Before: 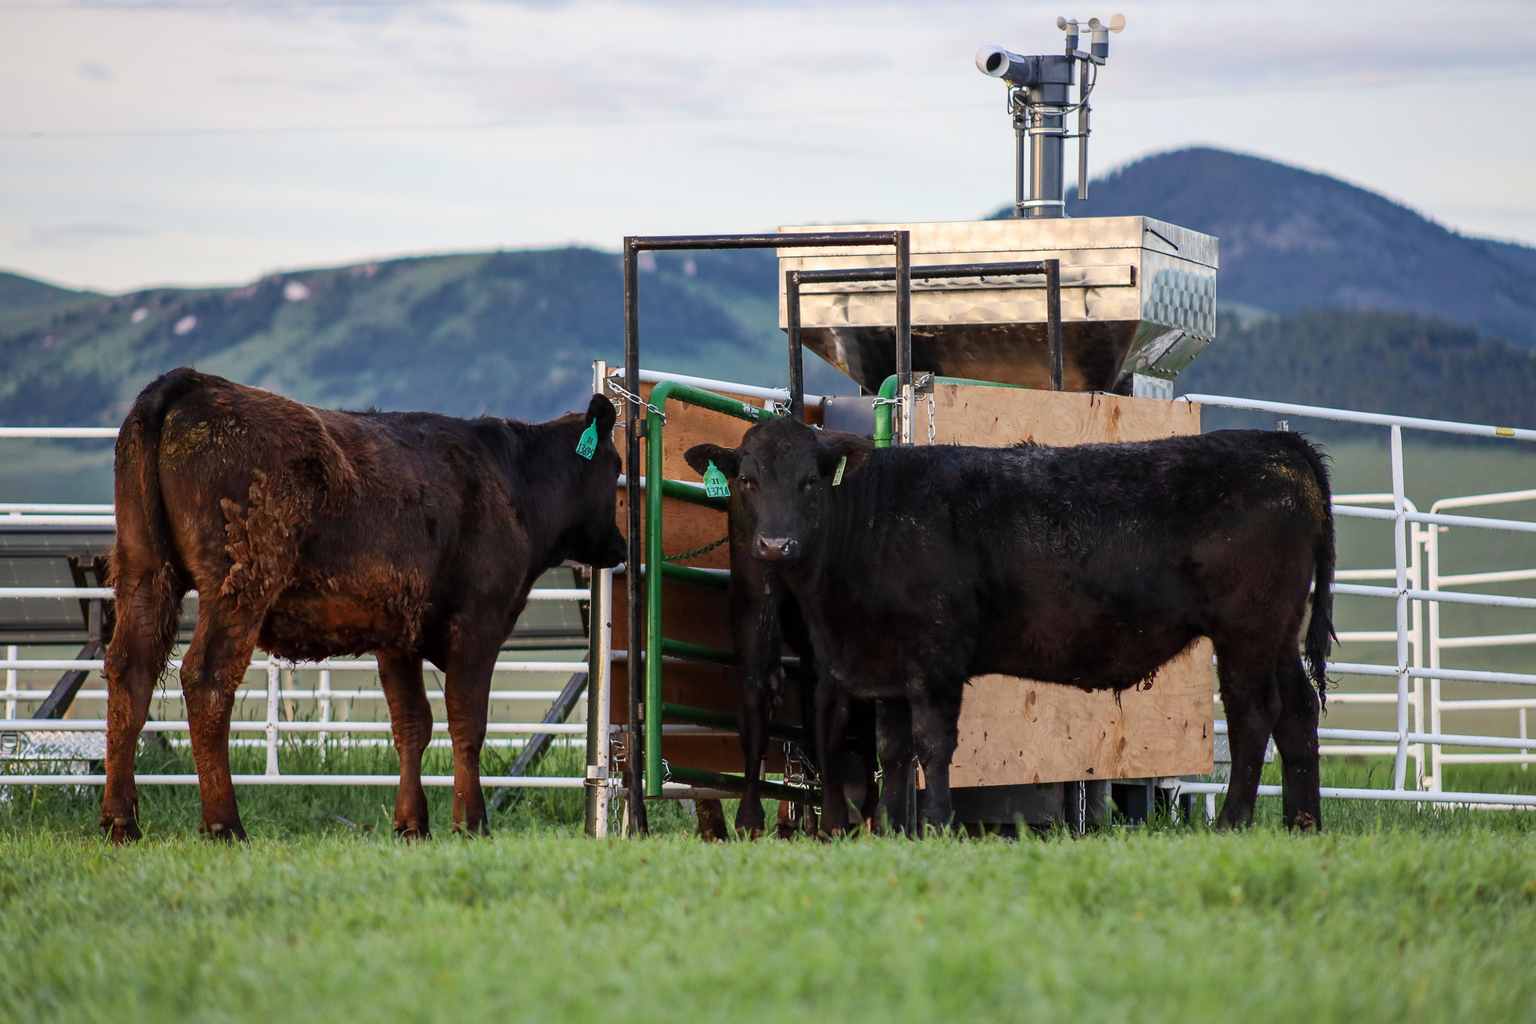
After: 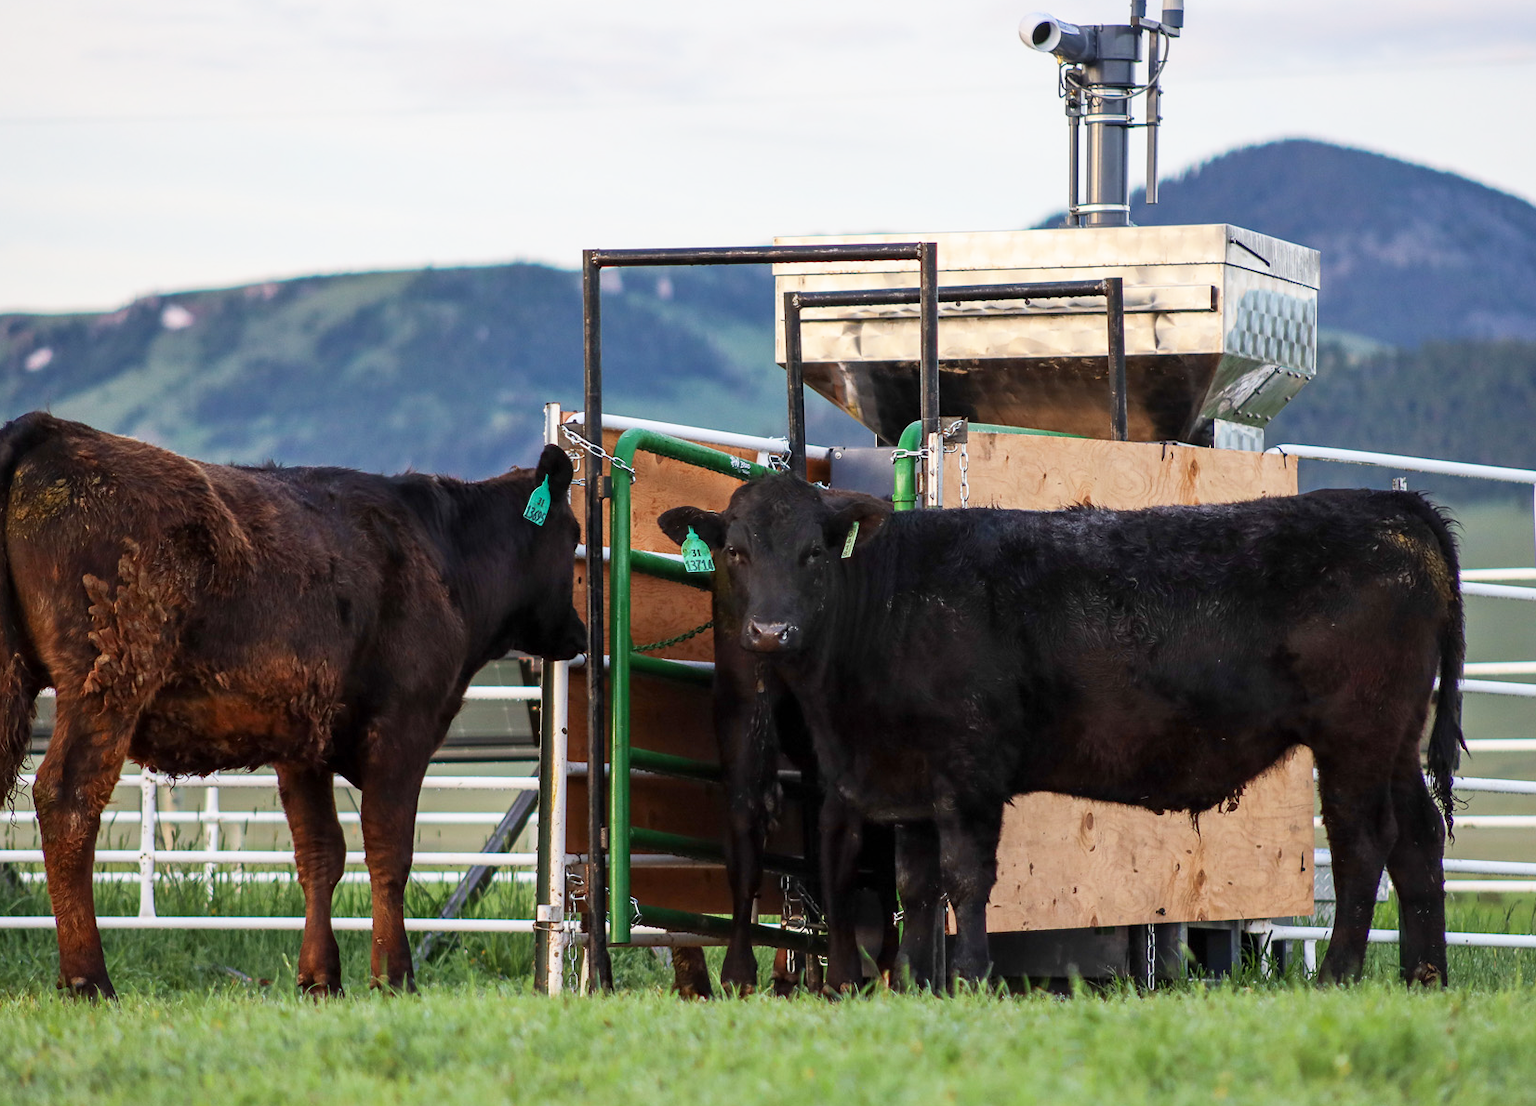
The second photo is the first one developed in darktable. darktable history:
crop: left 10.019%, top 3.494%, right 9.309%, bottom 9.305%
base curve: curves: ch0 [(0, 0) (0.666, 0.806) (1, 1)], preserve colors none
